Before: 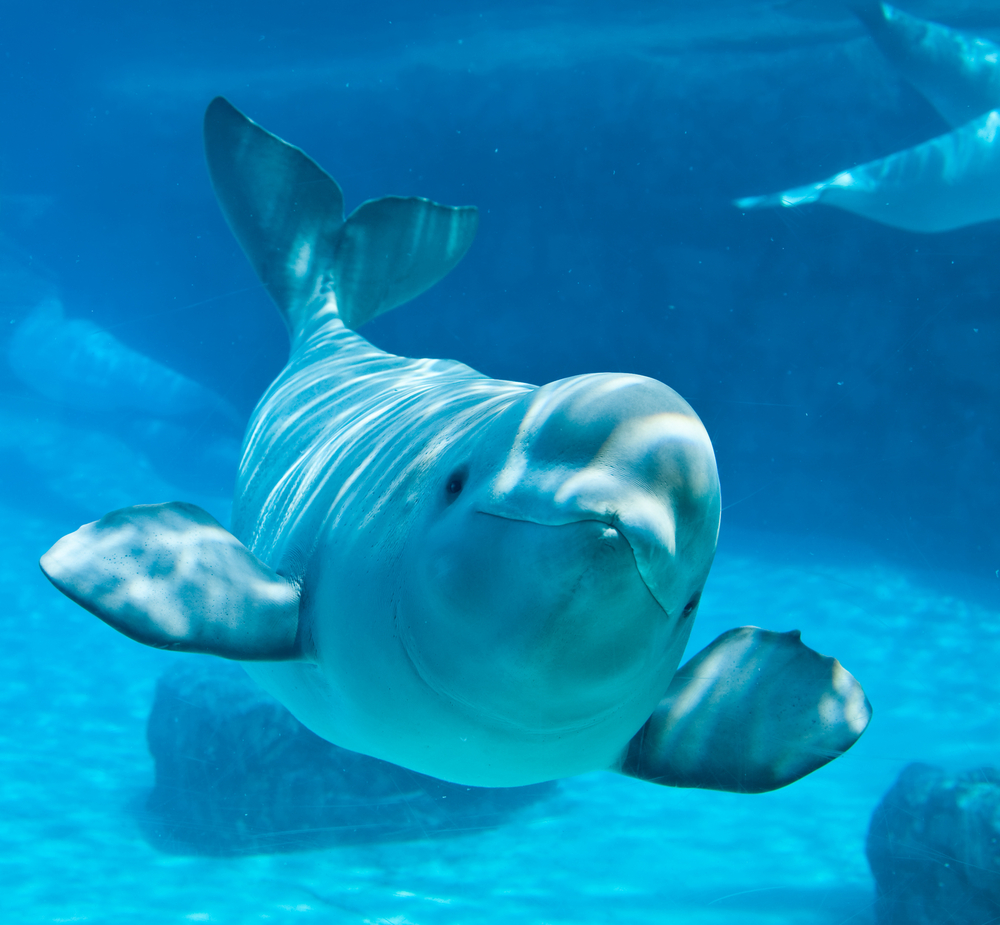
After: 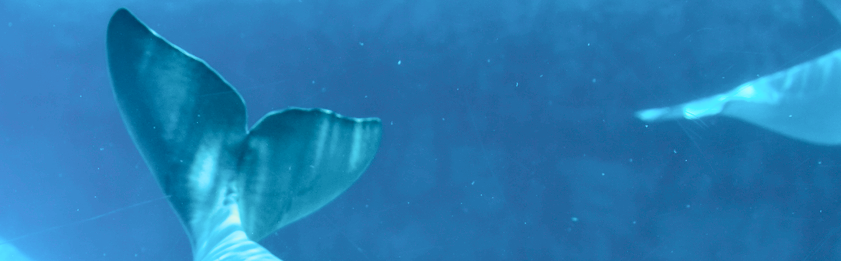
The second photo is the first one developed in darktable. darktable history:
tone curve: curves: ch0 [(0, 0.015) (0.037, 0.022) (0.131, 0.116) (0.316, 0.345) (0.49, 0.615) (0.677, 0.82) (0.813, 0.891) (1, 0.955)]; ch1 [(0, 0) (0.366, 0.367) (0.475, 0.462) (0.494, 0.496) (0.504, 0.497) (0.554, 0.571) (0.618, 0.668) (1, 1)]; ch2 [(0, 0) (0.333, 0.346) (0.375, 0.375) (0.435, 0.424) (0.476, 0.492) (0.502, 0.499) (0.525, 0.522) (0.558, 0.575) (0.614, 0.656) (1, 1)], color space Lab, independent channels, preserve colors none
crop and rotate: left 9.715%, top 9.514%, right 6.125%, bottom 62.181%
